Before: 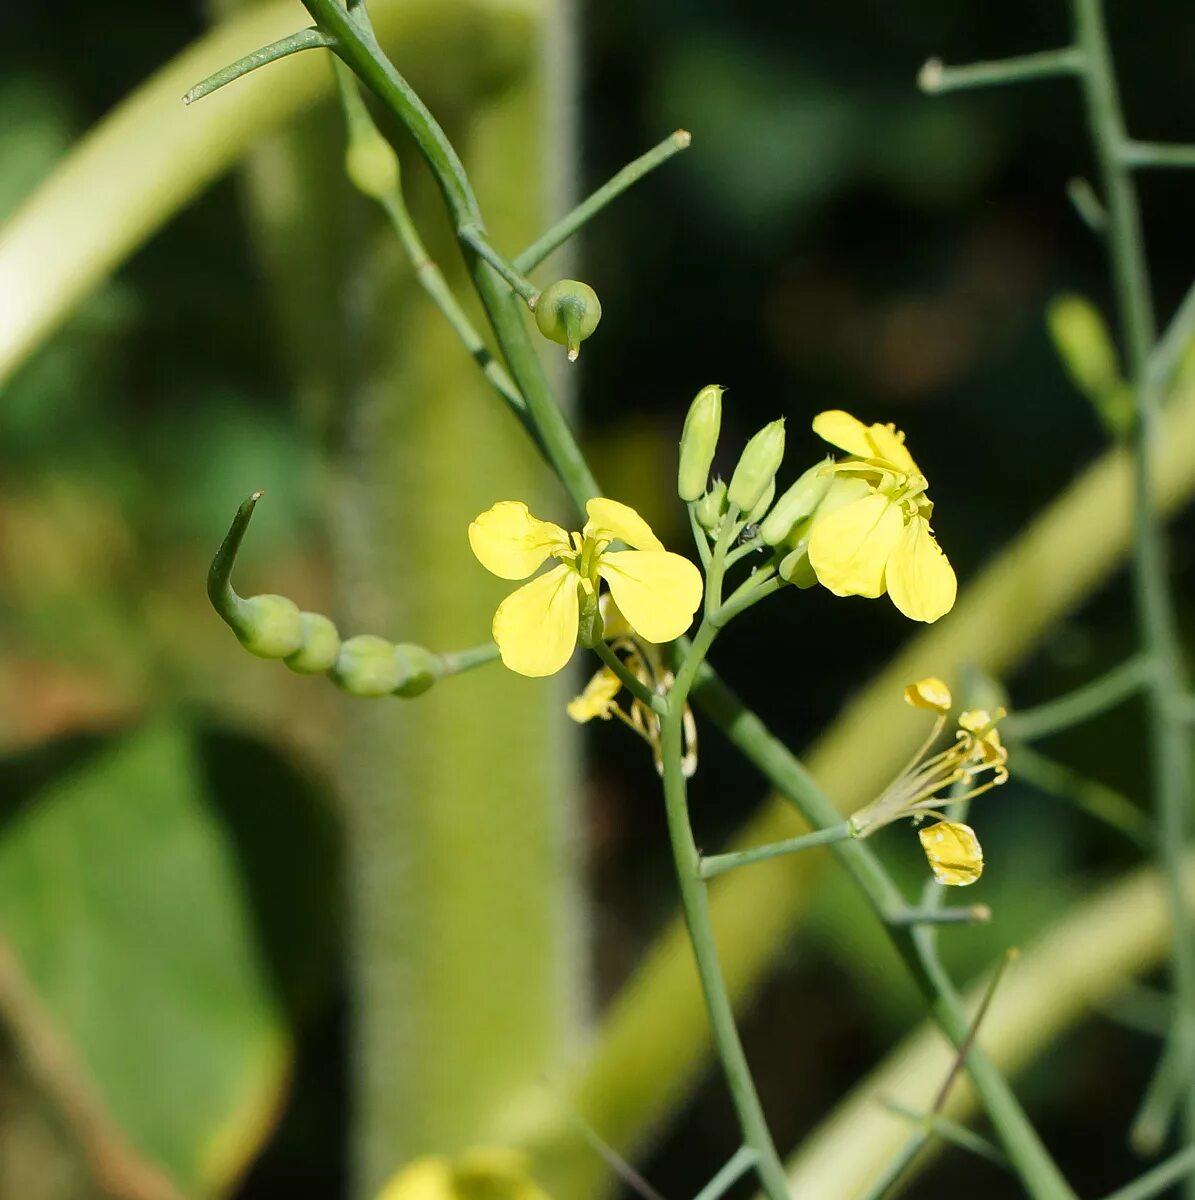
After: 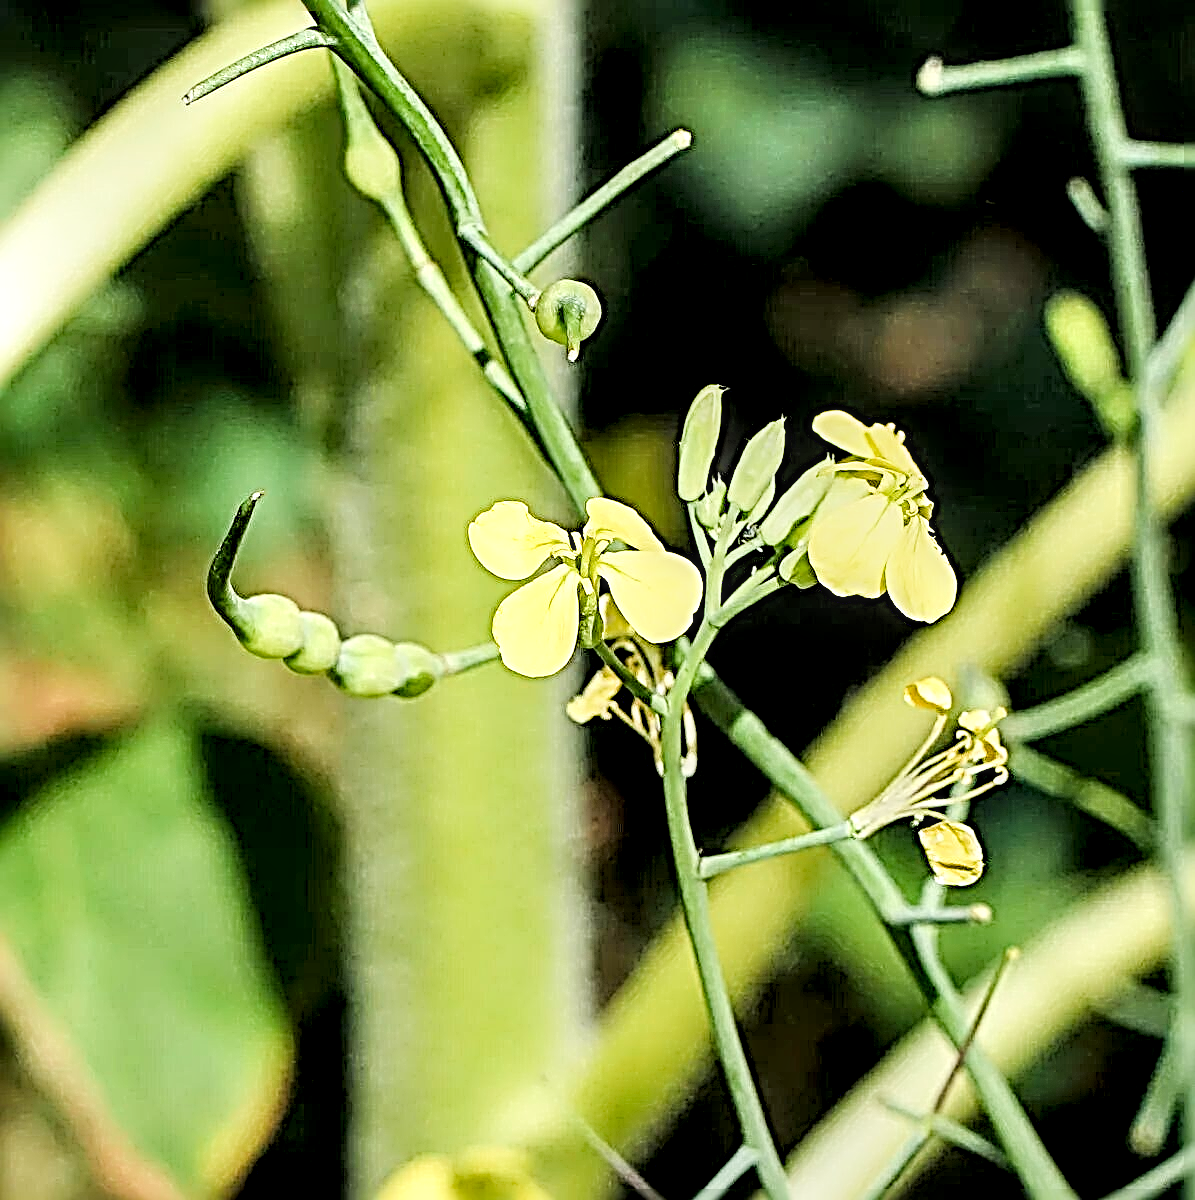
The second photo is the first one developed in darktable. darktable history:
sharpen: radius 4.054, amount 1.991
local contrast: highlights 65%, shadows 53%, detail 169%, midtone range 0.52
filmic rgb: black relative exposure -7.13 EV, white relative exposure 5.39 EV, threshold 5.98 EV, hardness 3.03, enable highlight reconstruction true
exposure: black level correction 0.001, exposure 1.398 EV, compensate exposure bias true, compensate highlight preservation false
